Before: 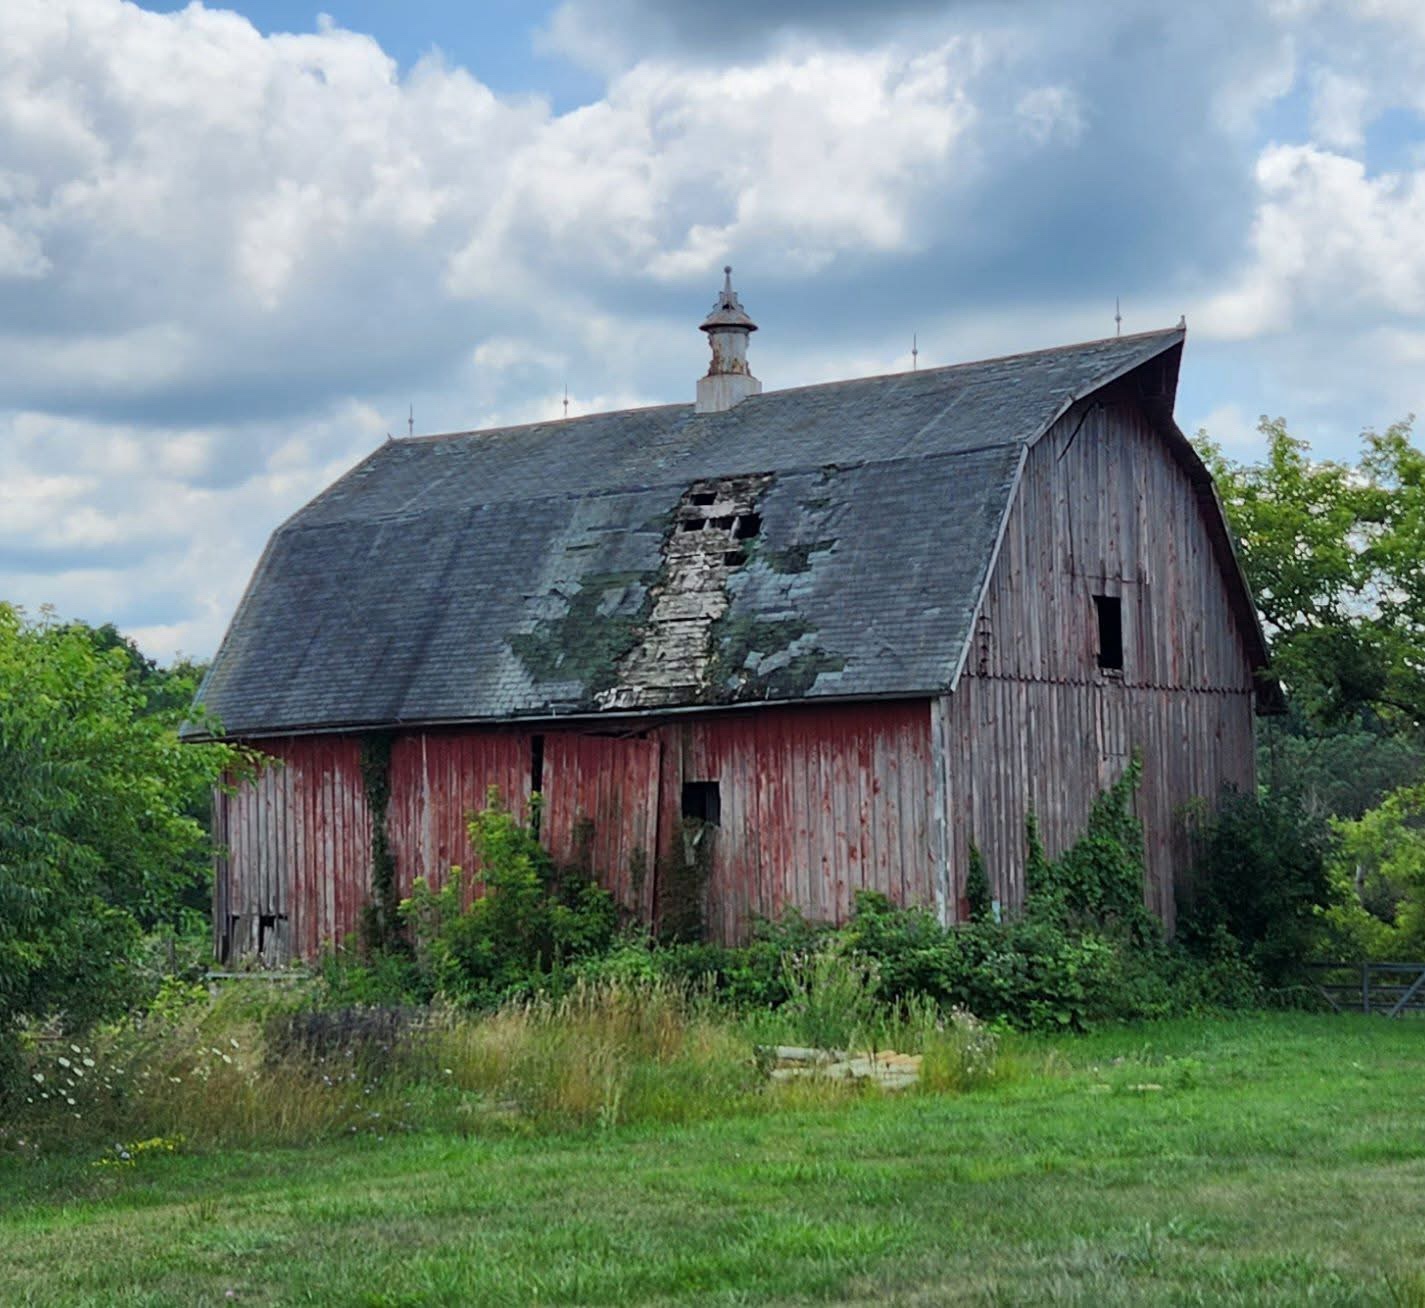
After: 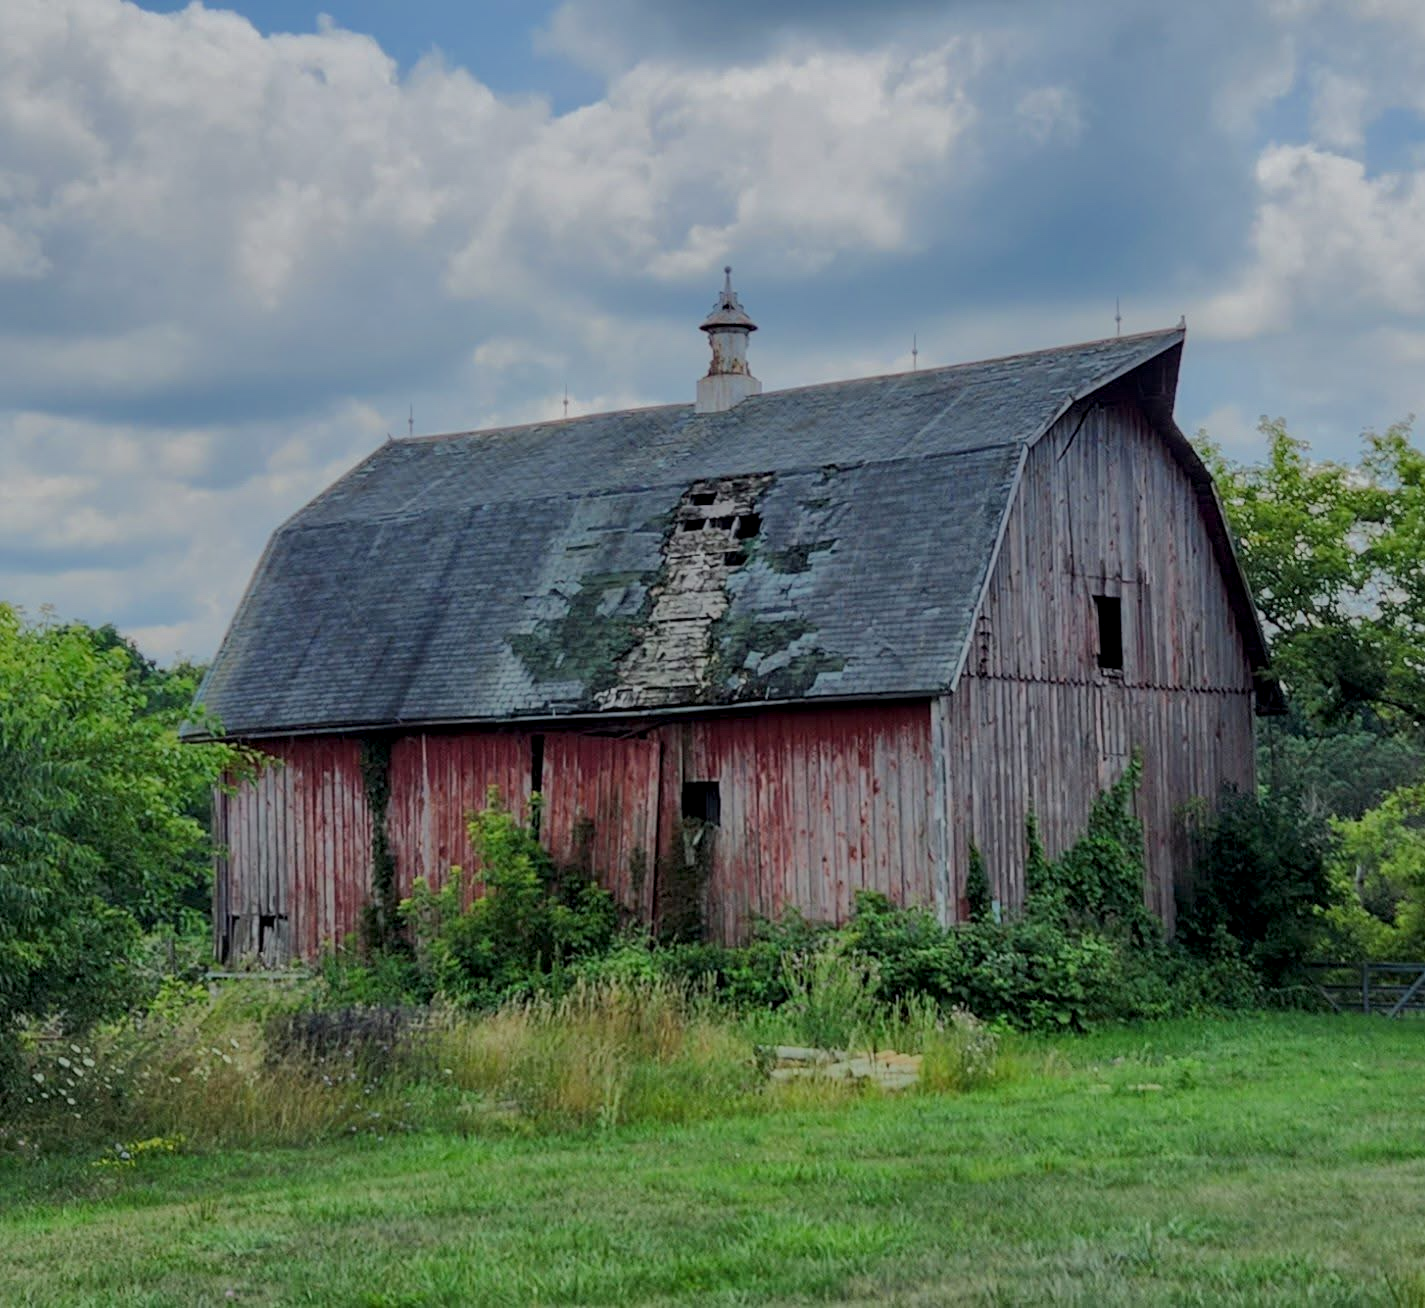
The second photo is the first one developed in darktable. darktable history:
tone equalizer: -8 EV -0.041 EV, -7 EV 0.009 EV, -6 EV -0.006 EV, -5 EV 0.004 EV, -4 EV -0.049 EV, -3 EV -0.241 EV, -2 EV -0.653 EV, -1 EV -0.981 EV, +0 EV -0.955 EV, edges refinement/feathering 500, mask exposure compensation -1.57 EV, preserve details no
local contrast: on, module defaults
tone curve: curves: ch0 [(0, 0) (0.003, 0.003) (0.011, 0.012) (0.025, 0.026) (0.044, 0.046) (0.069, 0.072) (0.1, 0.104) (0.136, 0.141) (0.177, 0.184) (0.224, 0.233) (0.277, 0.288) (0.335, 0.348) (0.399, 0.414) (0.468, 0.486) (0.543, 0.564) (0.623, 0.647) (0.709, 0.736) (0.801, 0.831) (0.898, 0.921) (1, 1)], color space Lab, linked channels, preserve colors none
